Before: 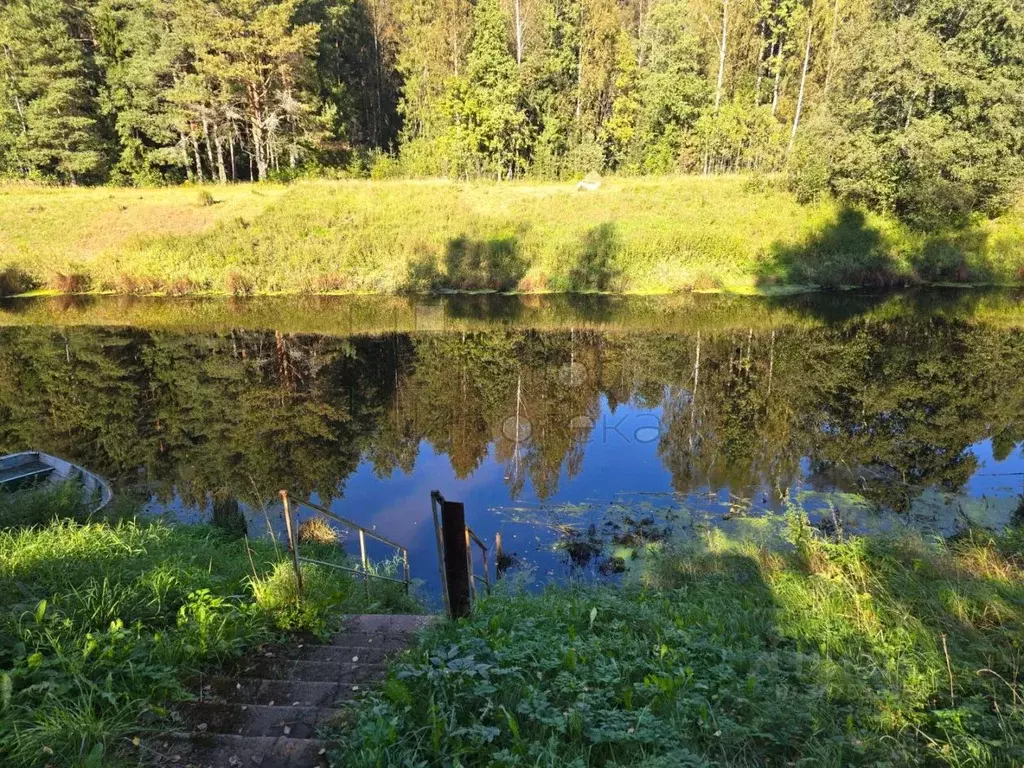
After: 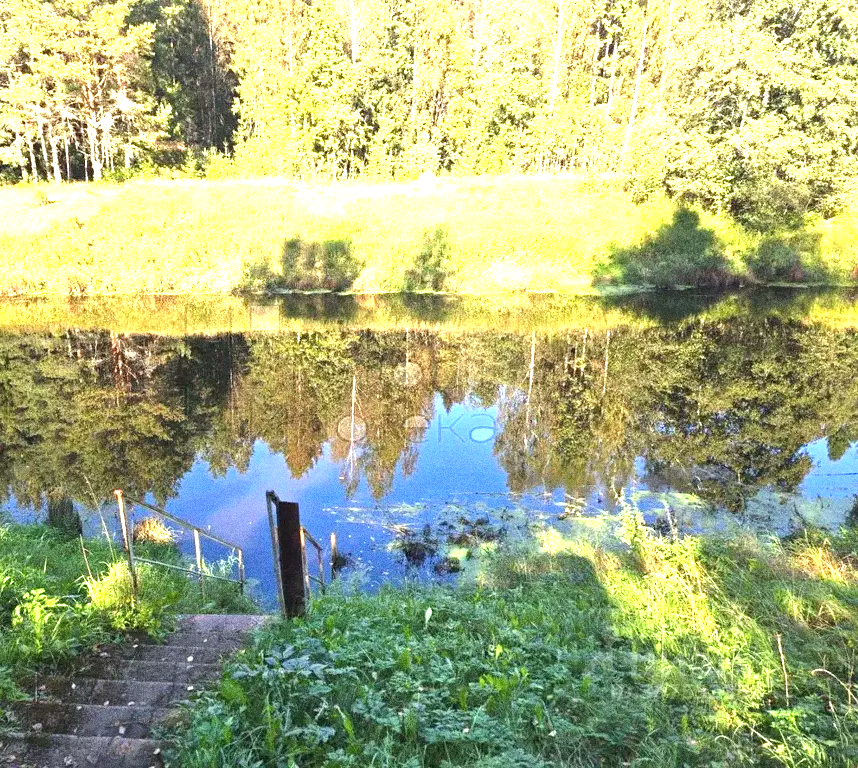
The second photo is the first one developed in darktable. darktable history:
crop: left 16.145%
exposure: black level correction 0, exposure 1.7 EV, compensate exposure bias true, compensate highlight preservation false
contrast brightness saturation: saturation -0.05
grain: coarseness 0.09 ISO, strength 40%
